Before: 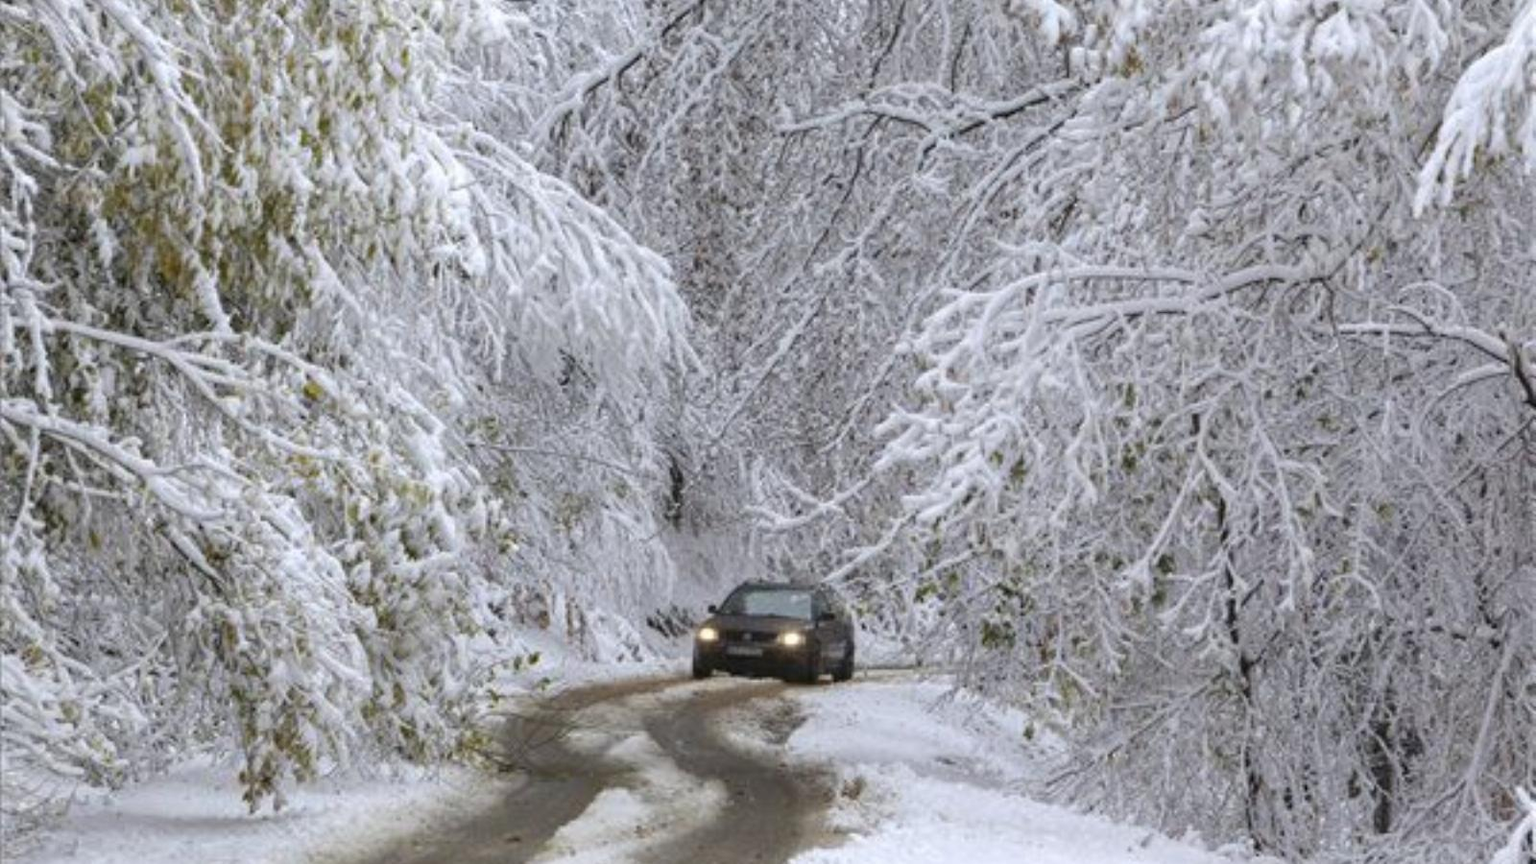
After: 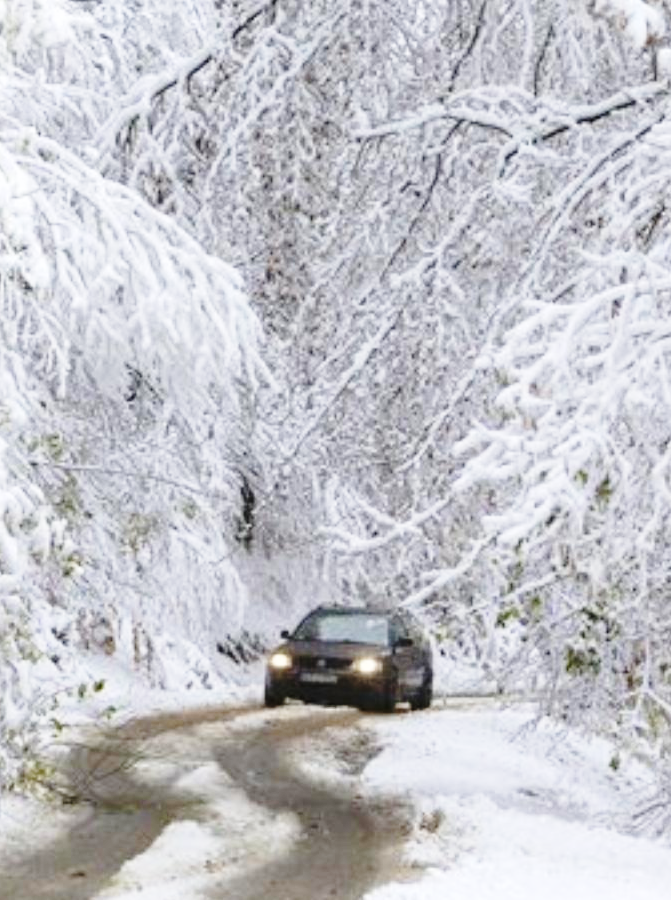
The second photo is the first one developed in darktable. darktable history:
base curve: curves: ch0 [(0, 0) (0.028, 0.03) (0.121, 0.232) (0.46, 0.748) (0.859, 0.968) (1, 1)], preserve colors none
crop: left 28.572%, right 29.441%
